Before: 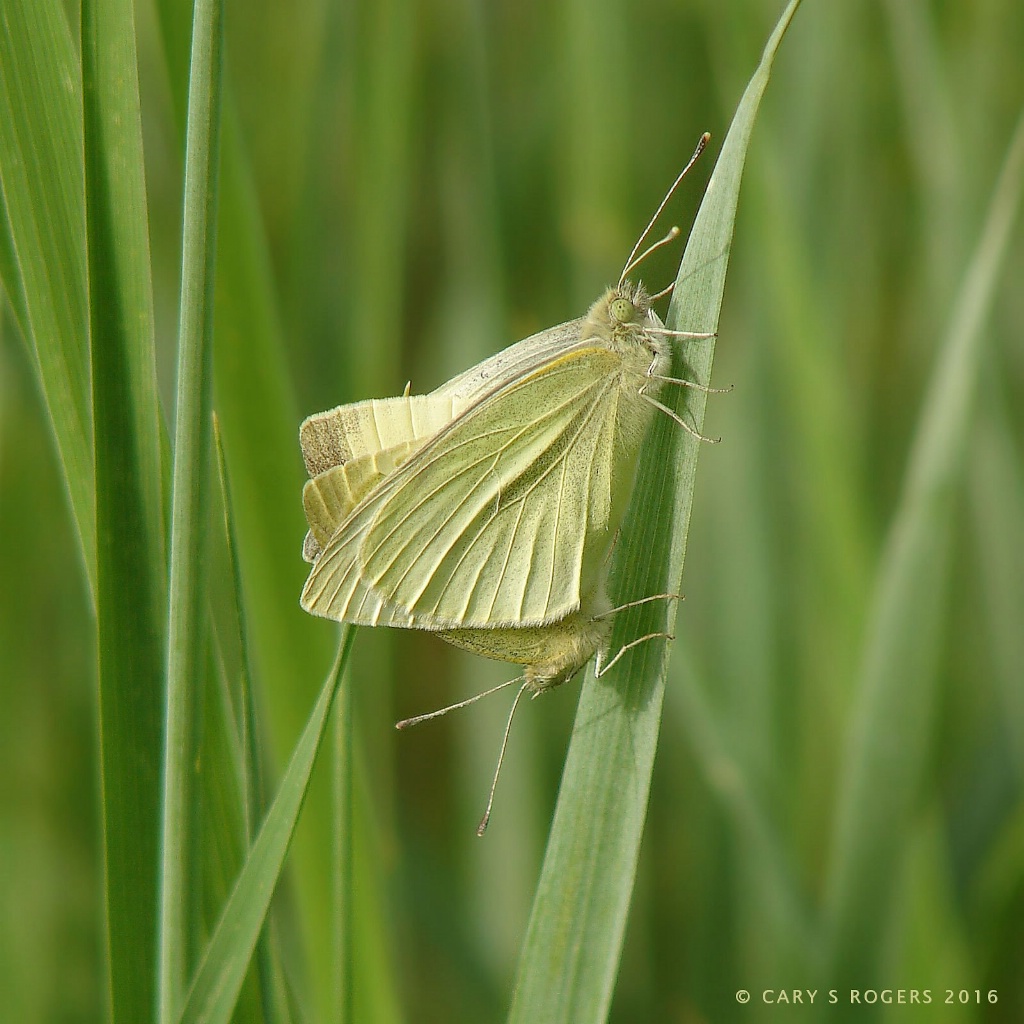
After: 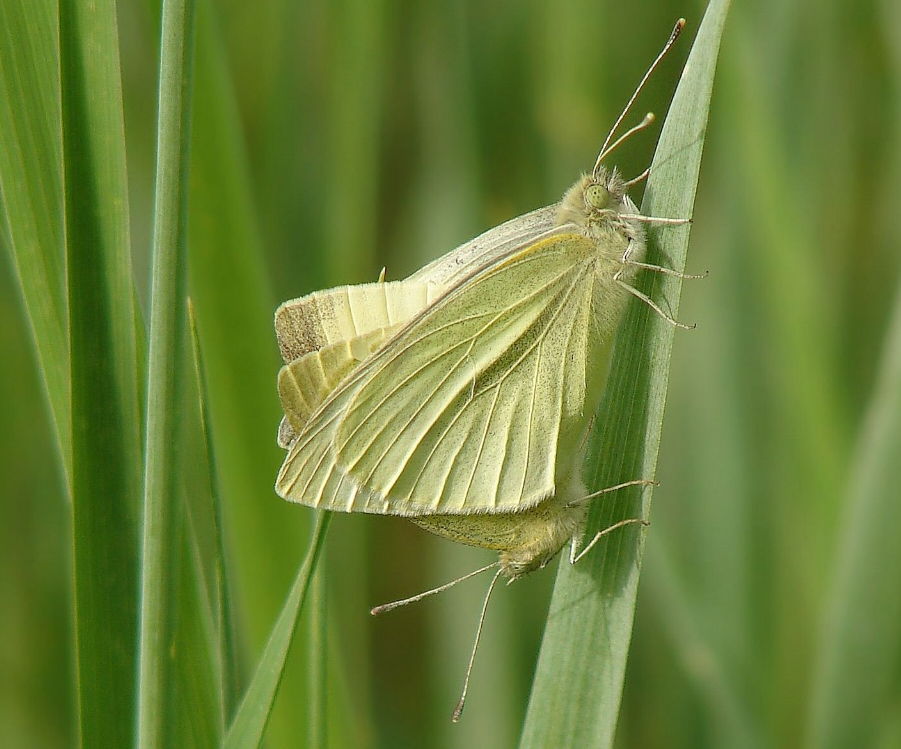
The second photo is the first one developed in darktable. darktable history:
crop and rotate: left 2.462%, top 11.156%, right 9.54%, bottom 15.607%
